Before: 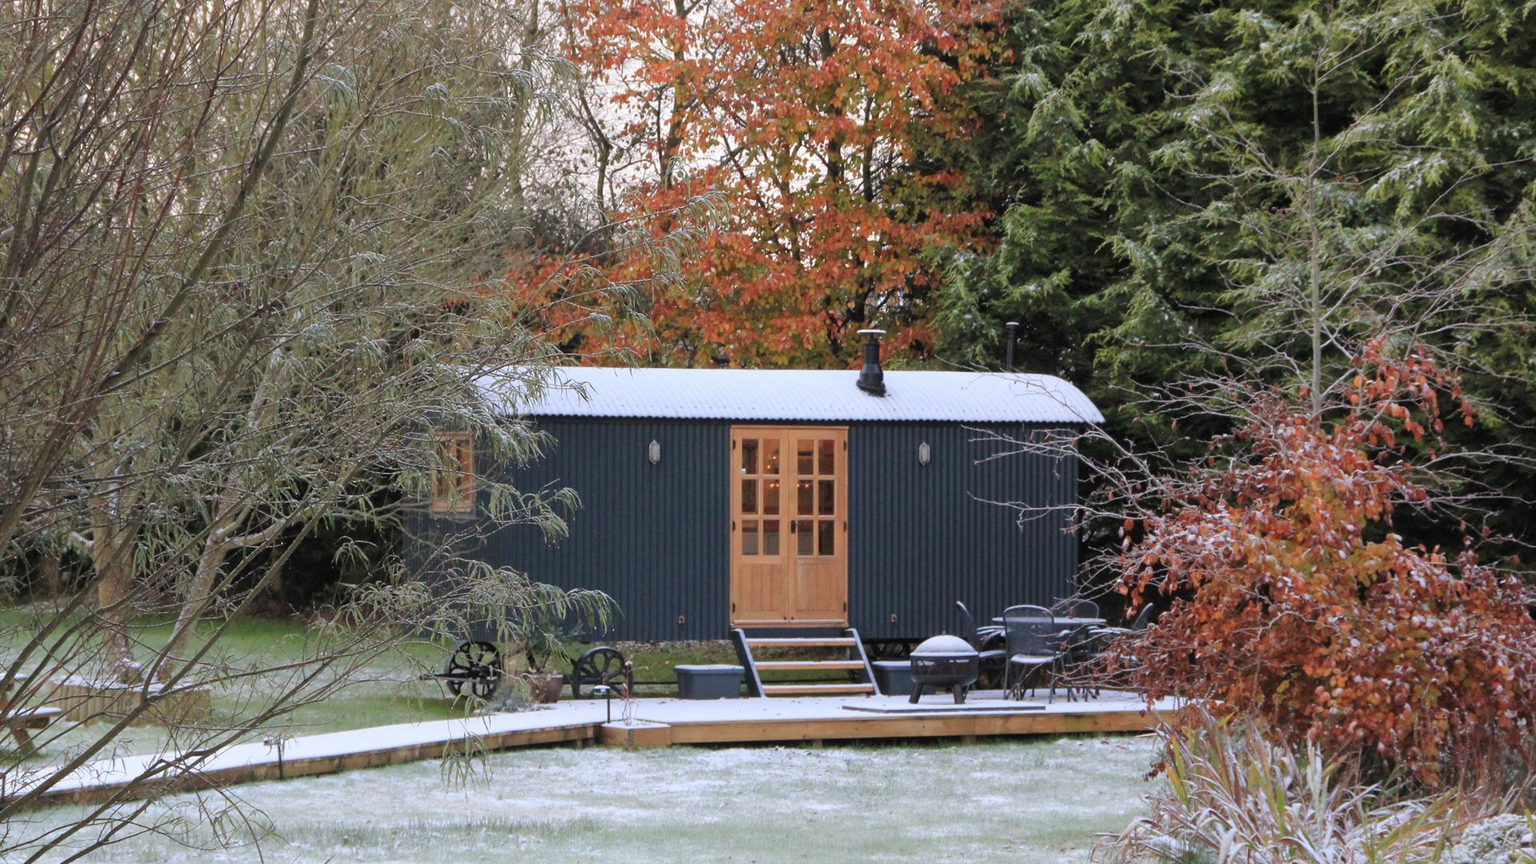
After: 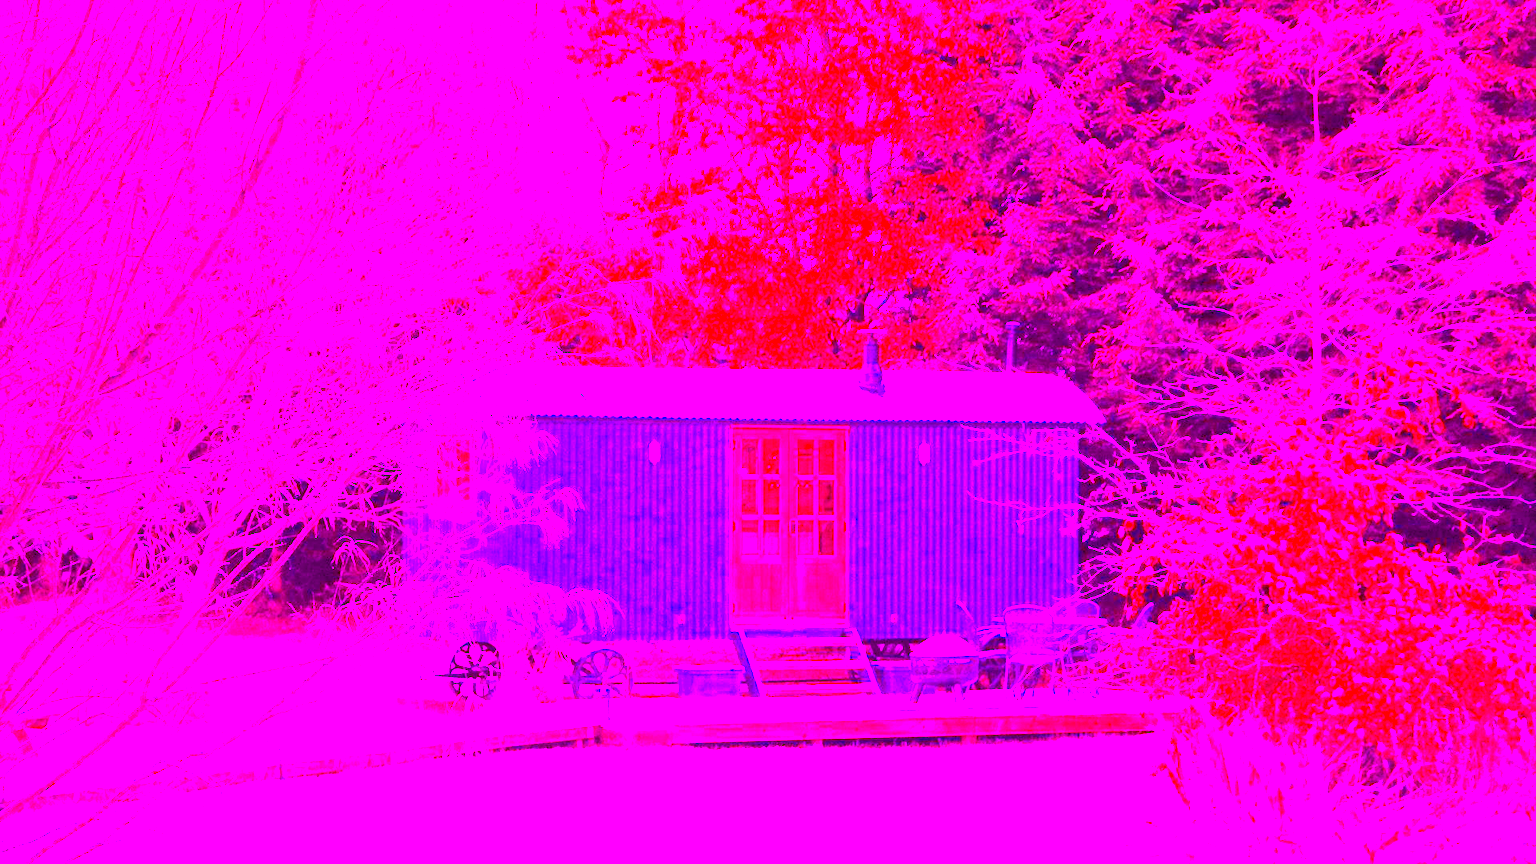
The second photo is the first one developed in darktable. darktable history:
white balance: red 8, blue 8
tone equalizer: -7 EV 0.15 EV, -6 EV 0.6 EV, -5 EV 1.15 EV, -4 EV 1.33 EV, -3 EV 1.15 EV, -2 EV 0.6 EV, -1 EV 0.15 EV, mask exposure compensation -0.5 EV
global tonemap: drago (1, 100), detail 1
